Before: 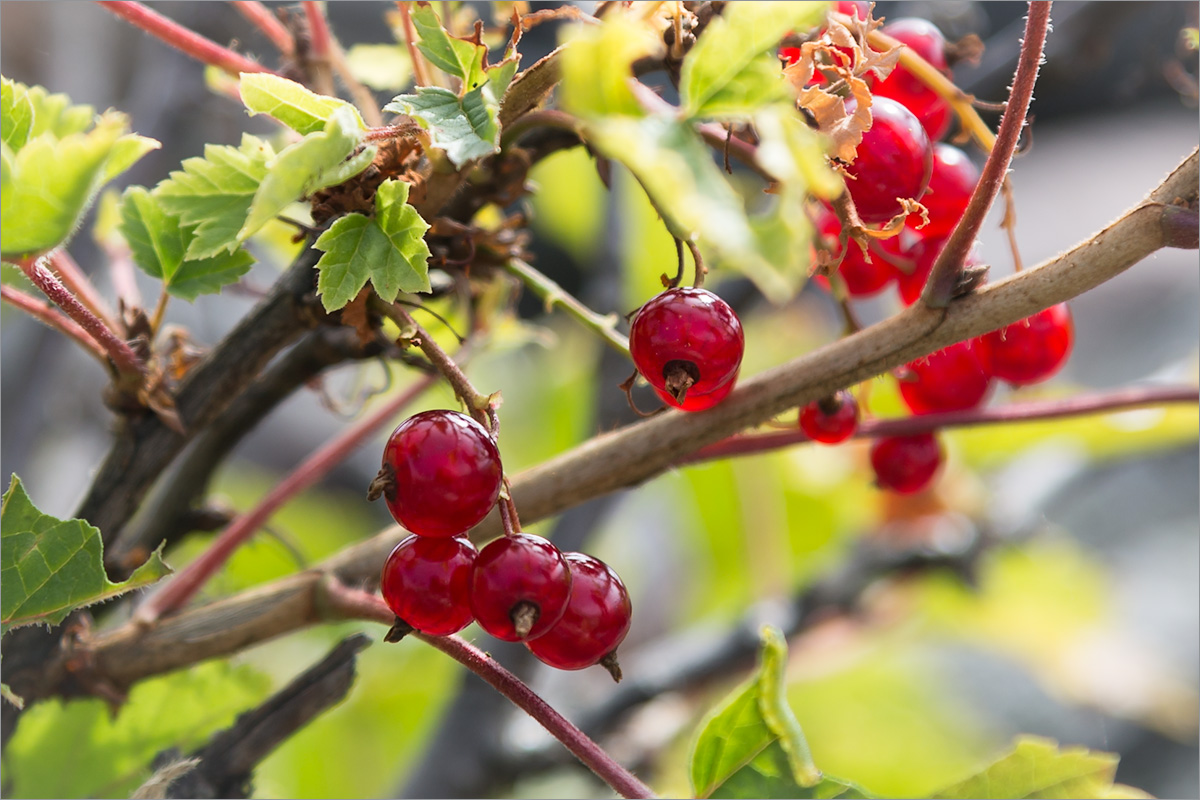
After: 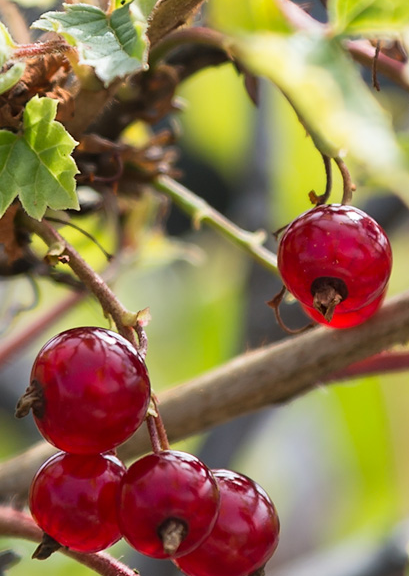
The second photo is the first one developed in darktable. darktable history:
crop and rotate: left 29.417%, top 10.38%, right 36.476%, bottom 17.62%
